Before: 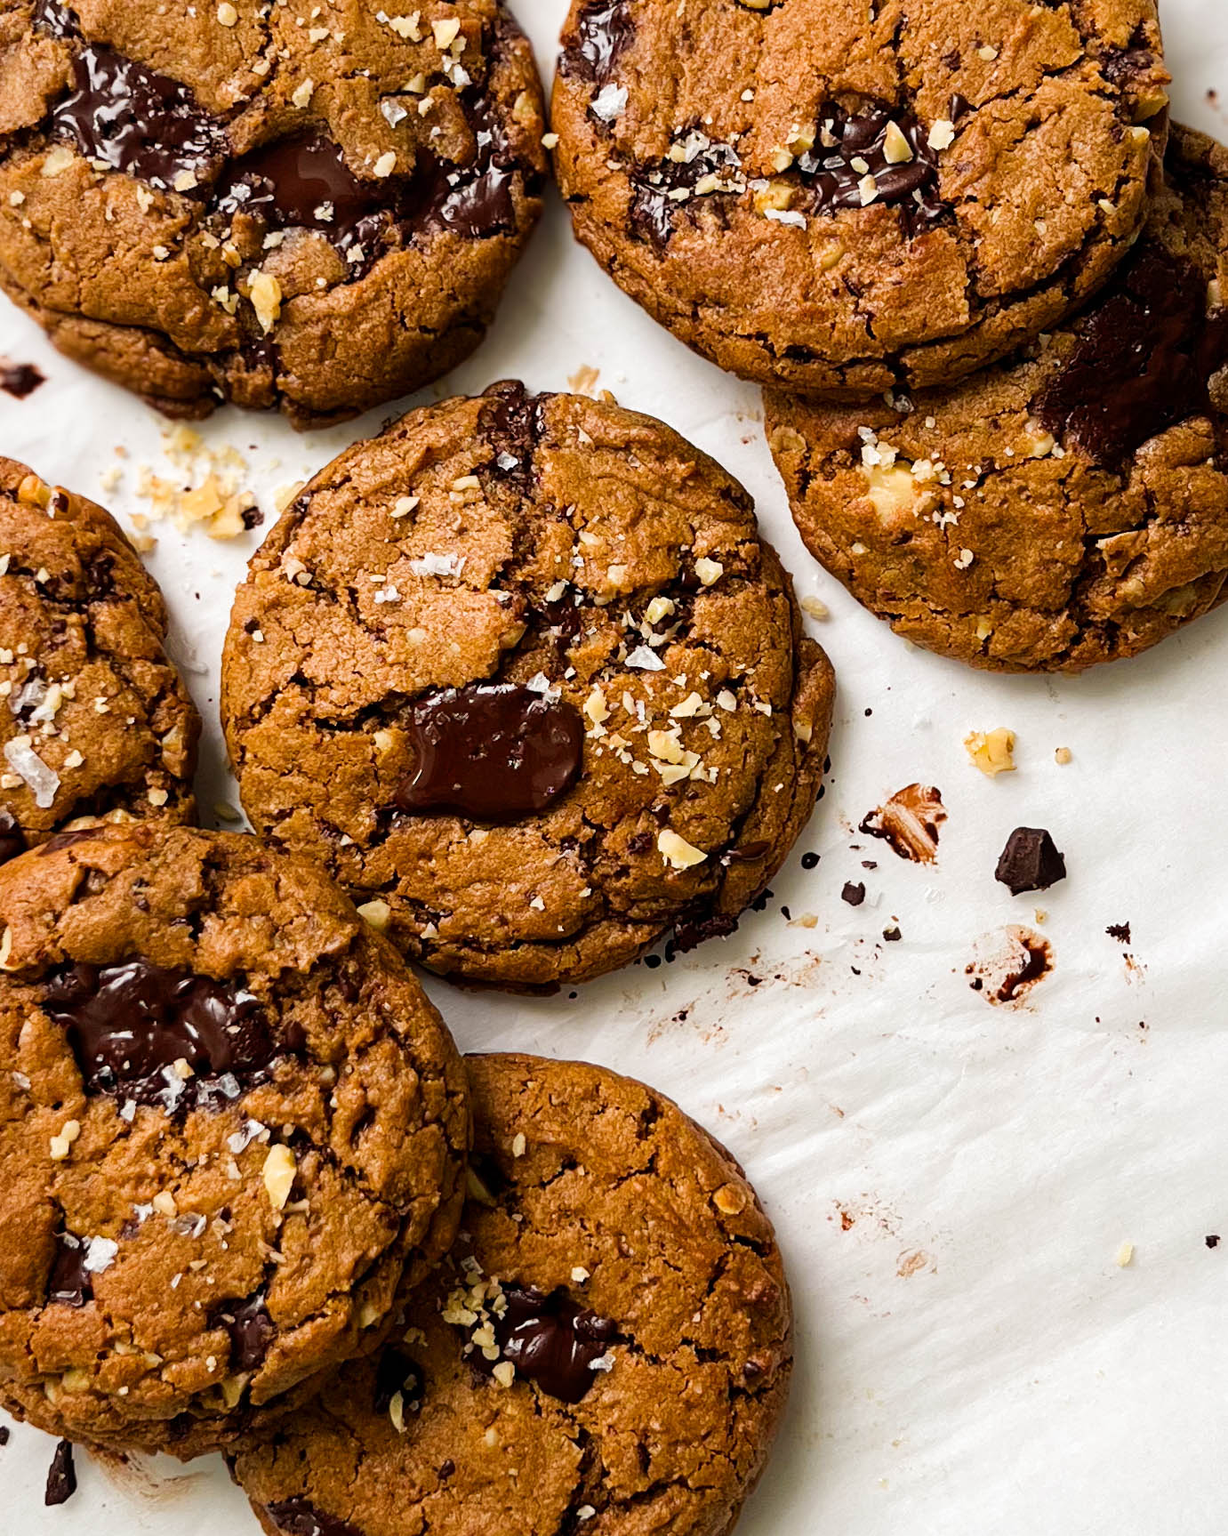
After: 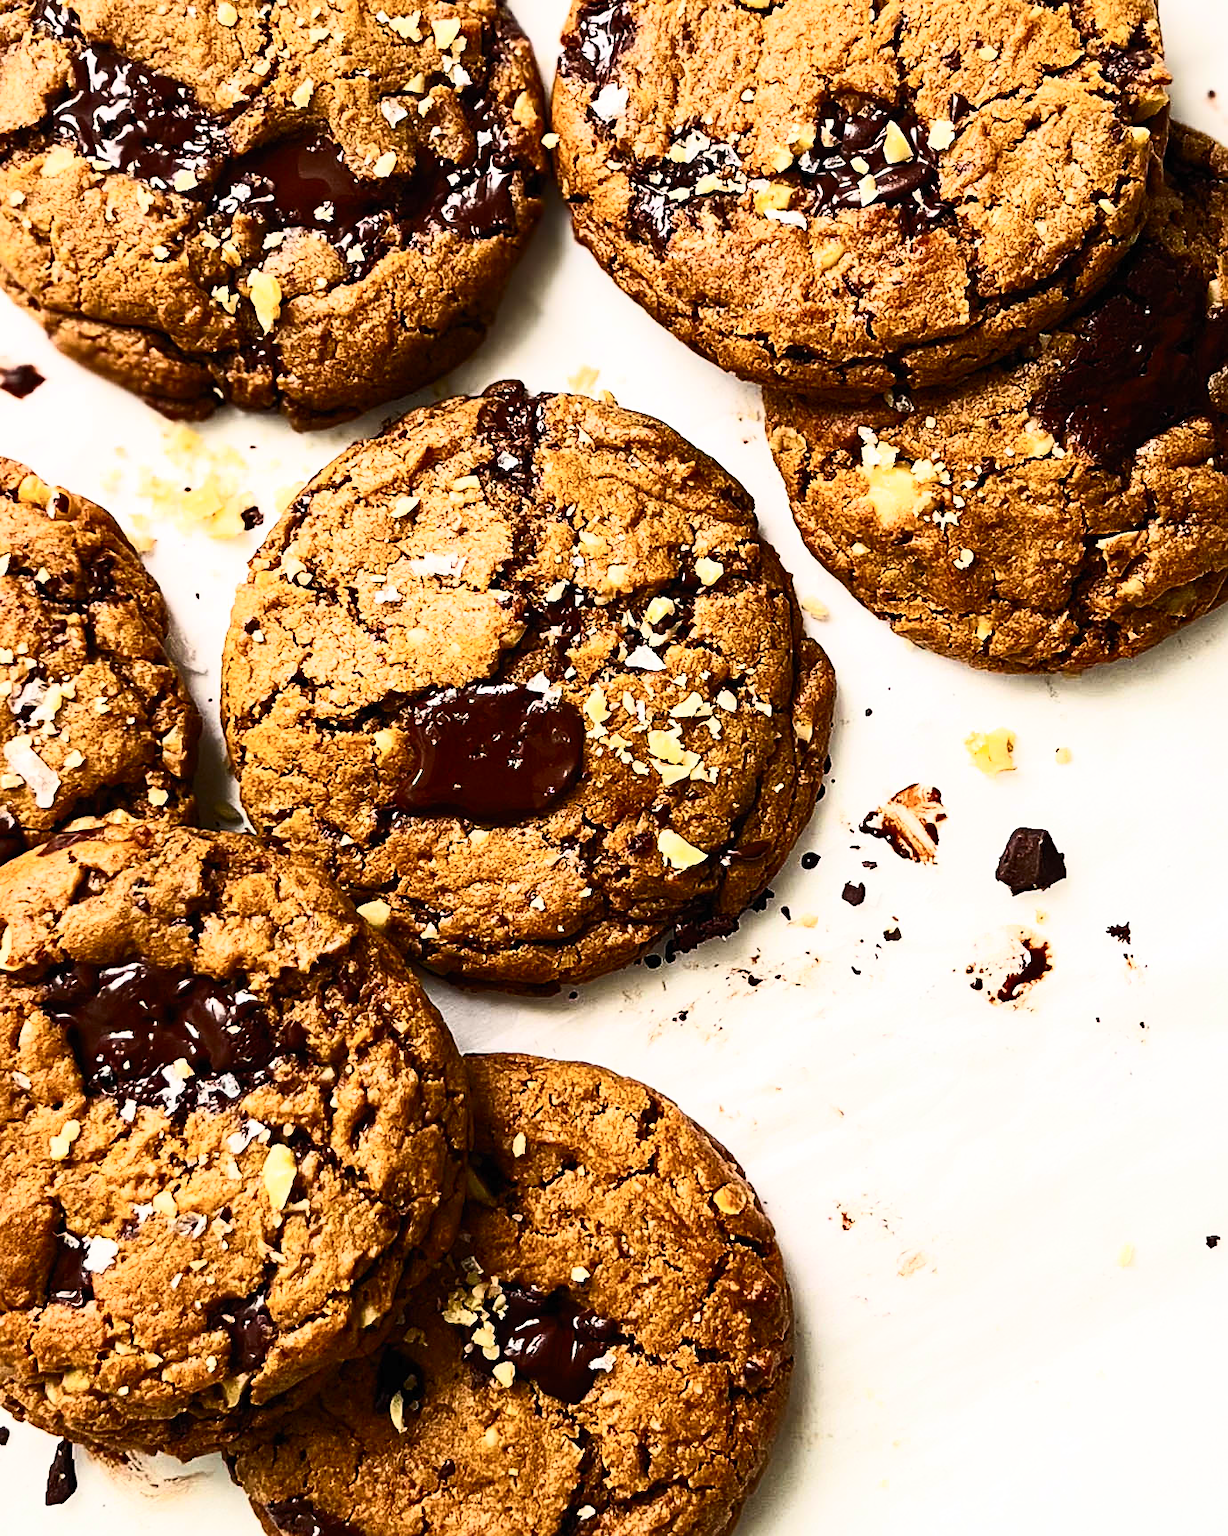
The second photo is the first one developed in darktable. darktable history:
sharpen: radius 1.877, amount 0.404, threshold 1.593
contrast brightness saturation: contrast 0.629, brightness 0.333, saturation 0.14
